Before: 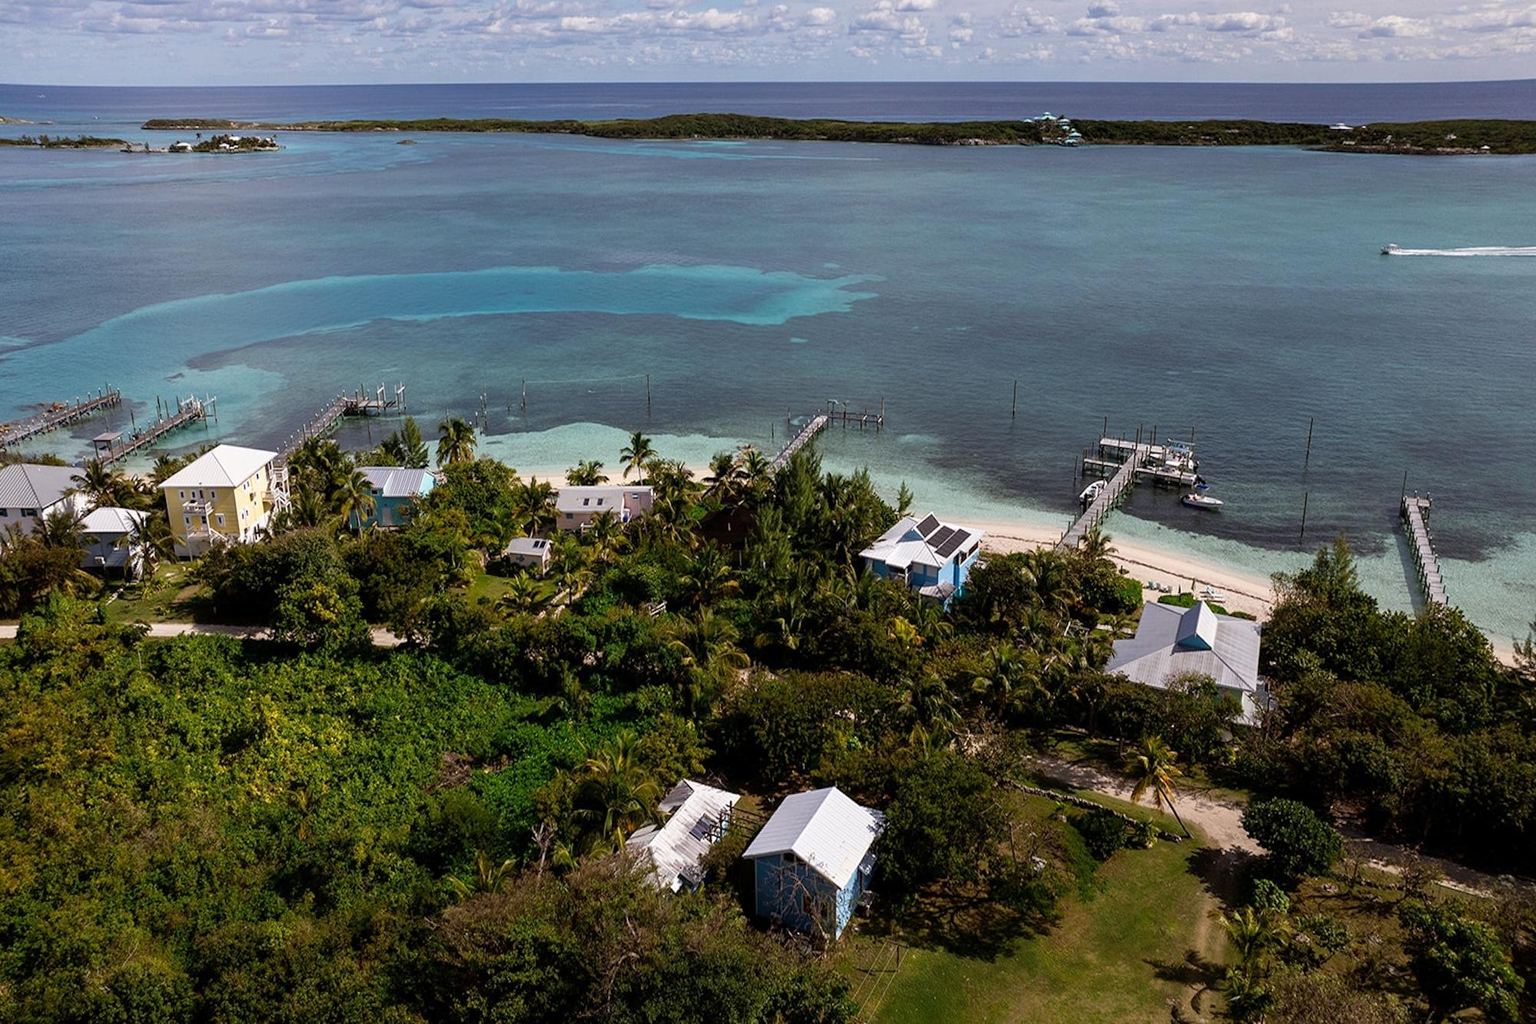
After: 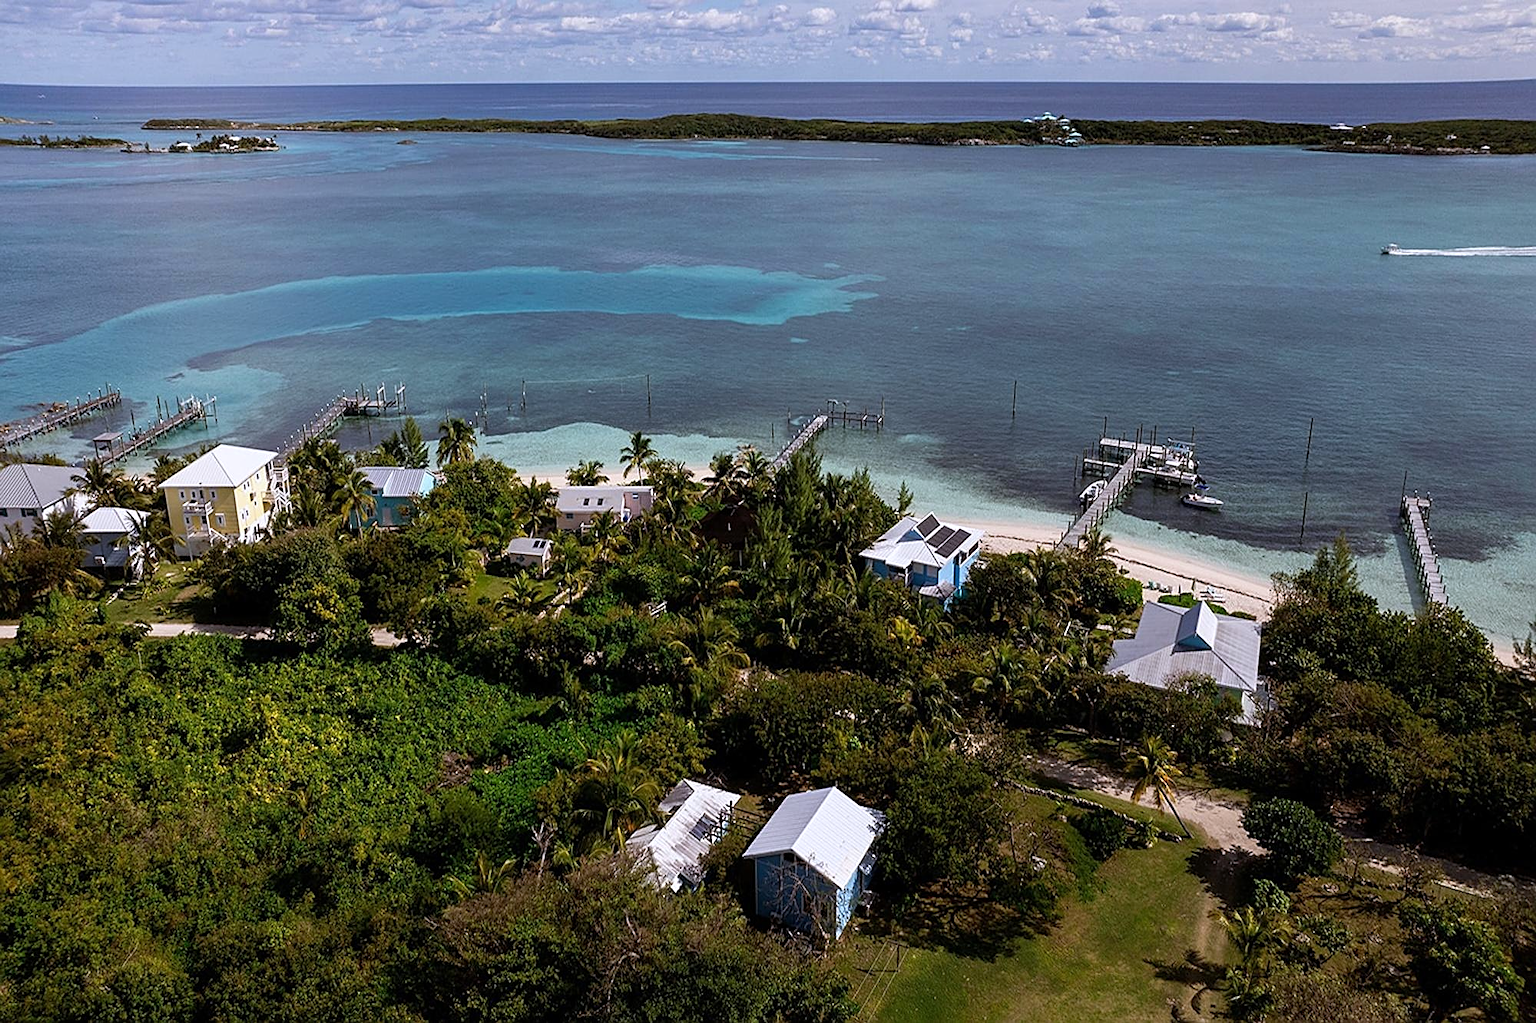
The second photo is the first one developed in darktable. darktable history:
white balance: red 0.984, blue 1.059
sharpen: on, module defaults
